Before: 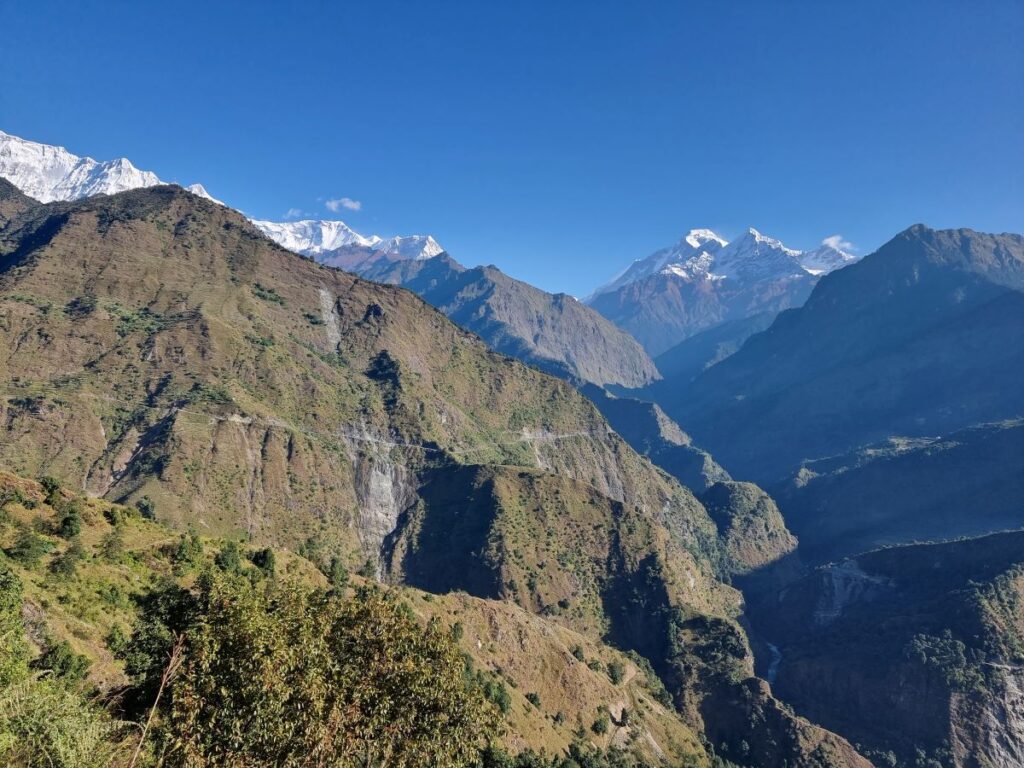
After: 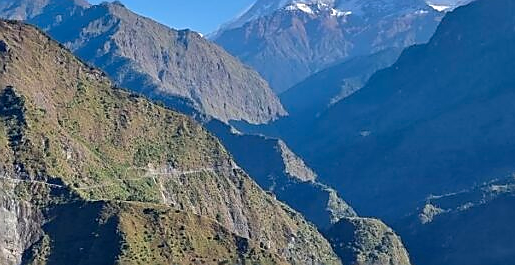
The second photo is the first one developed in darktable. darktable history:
sharpen: radius 1.362, amount 1.252, threshold 0.715
contrast brightness saturation: contrast 0.042, saturation 0.156
crop: left 36.69%, top 34.376%, right 12.947%, bottom 31.113%
